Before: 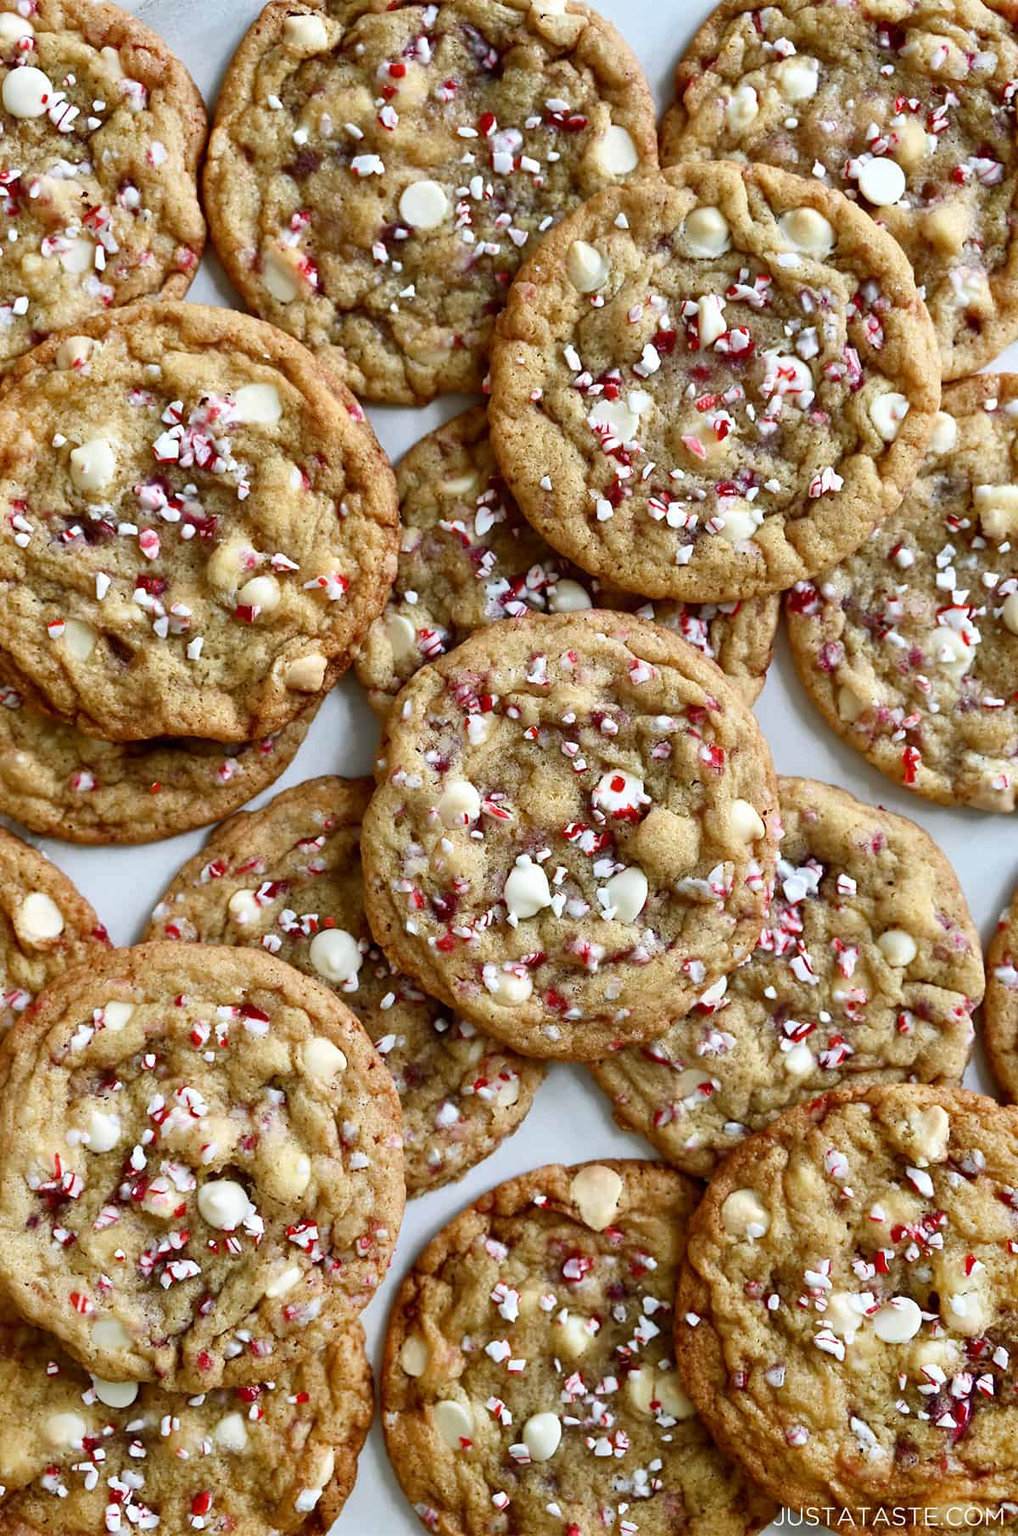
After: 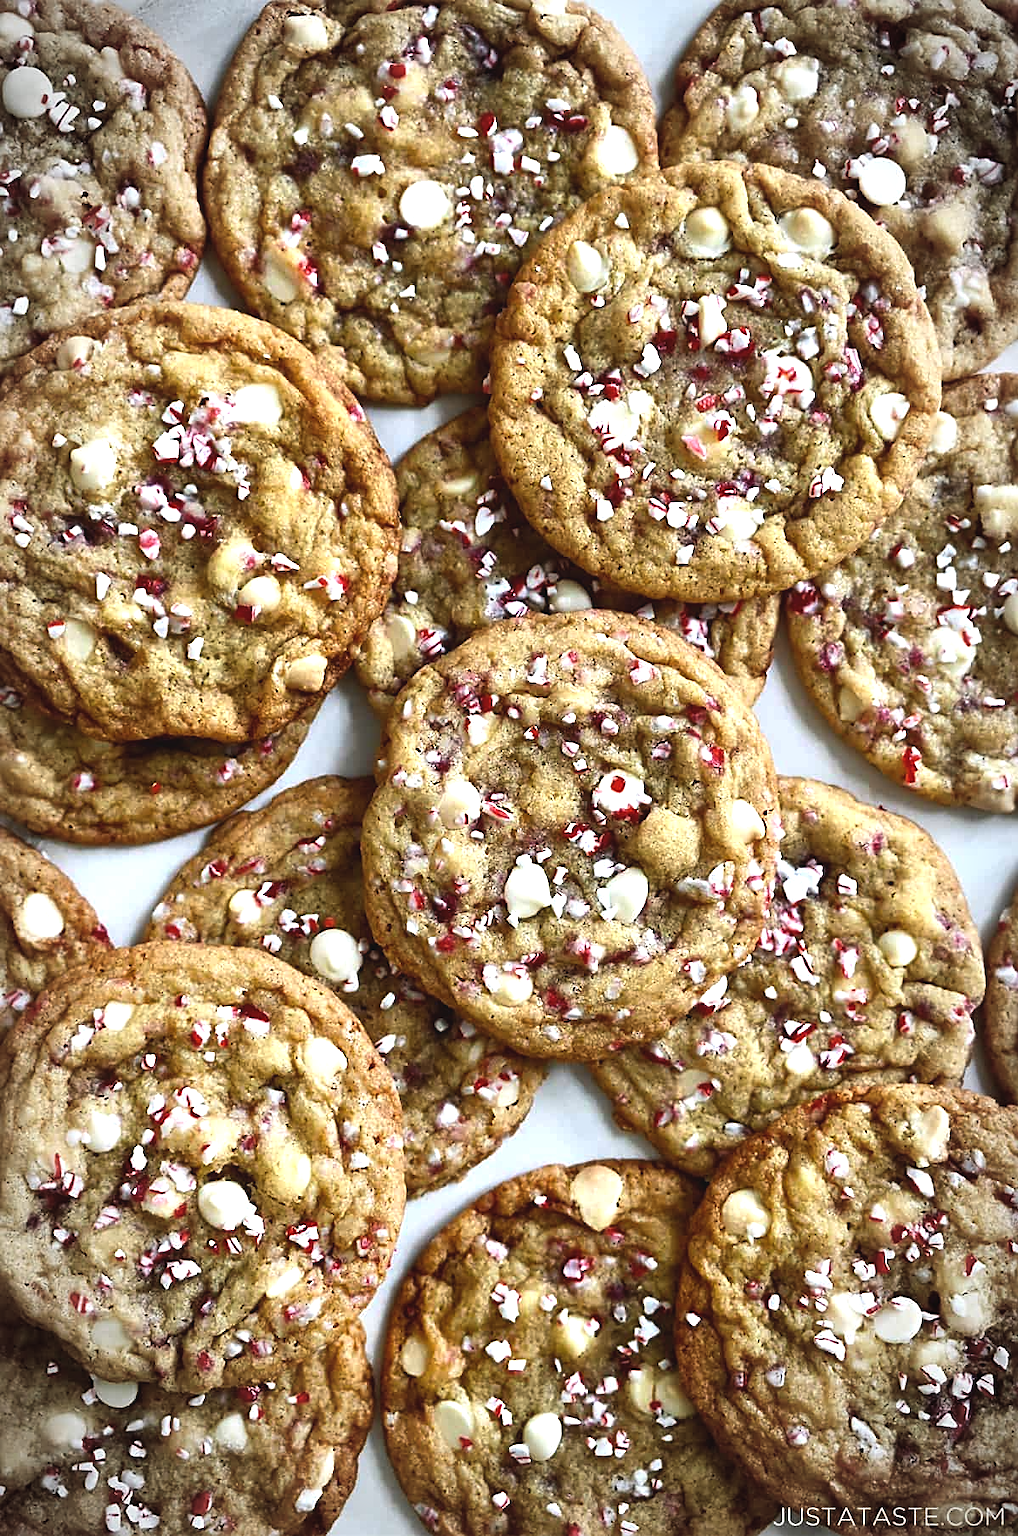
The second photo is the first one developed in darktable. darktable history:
sharpen: on, module defaults
tone equalizer: on, module defaults
vignetting: brightness -0.575, automatic ratio true
color balance rgb: global offset › luminance 0.73%, perceptual saturation grading › global saturation 0.518%, perceptual brilliance grading › highlights 15.341%, perceptual brilliance grading › shadows -14.102%, global vibrance 20%
